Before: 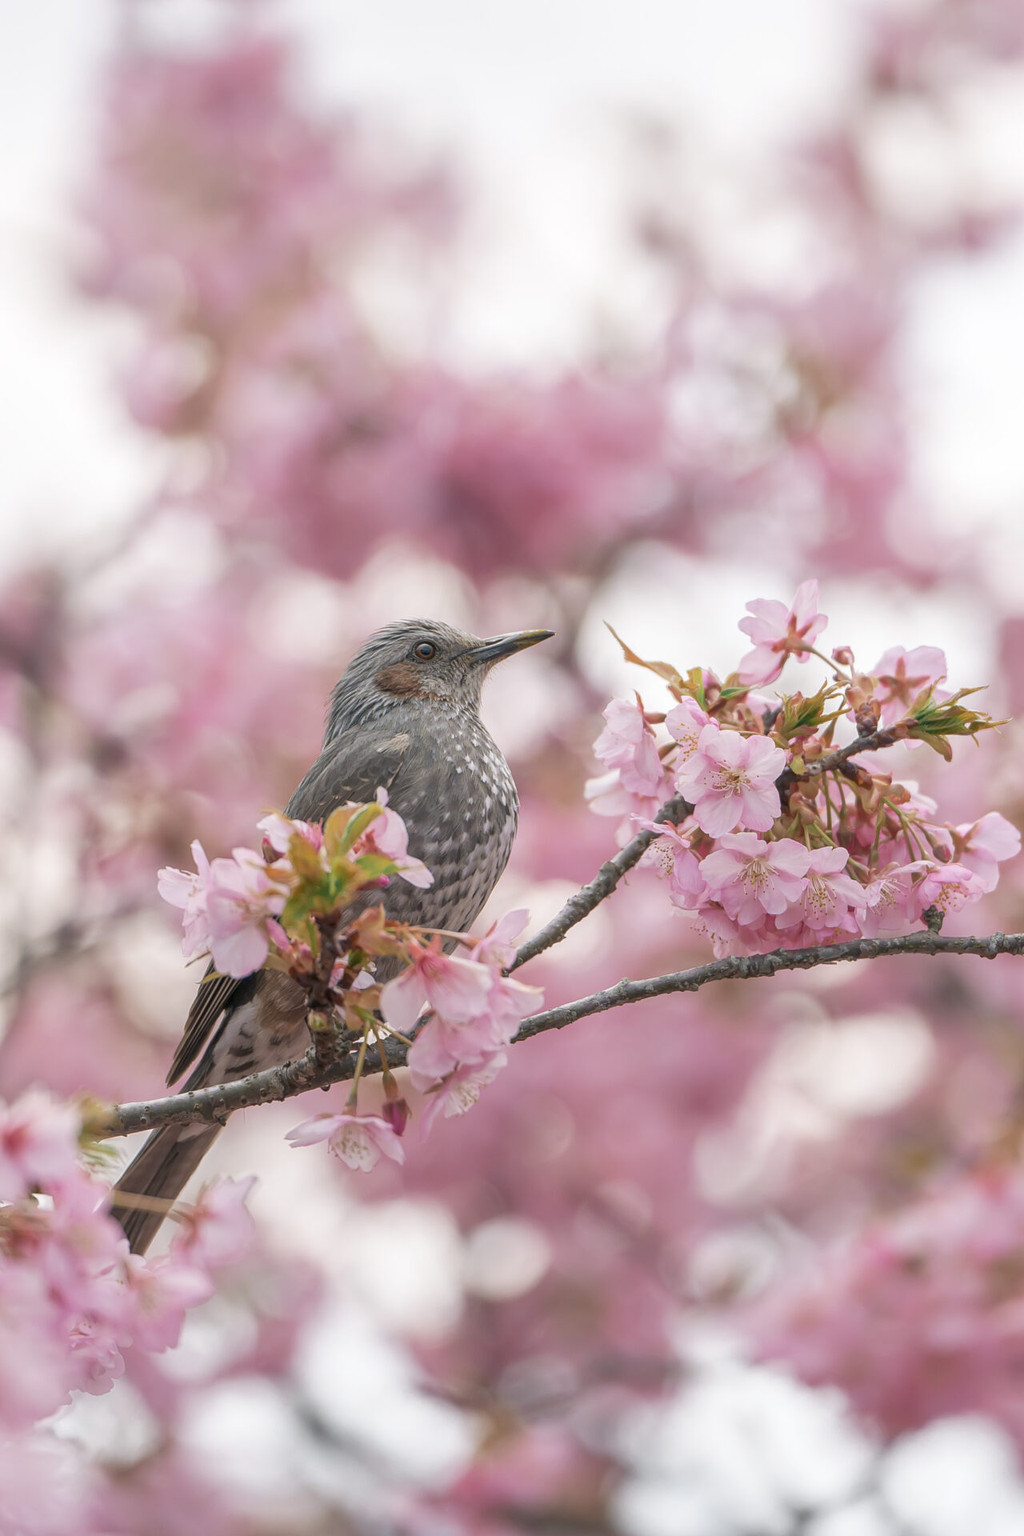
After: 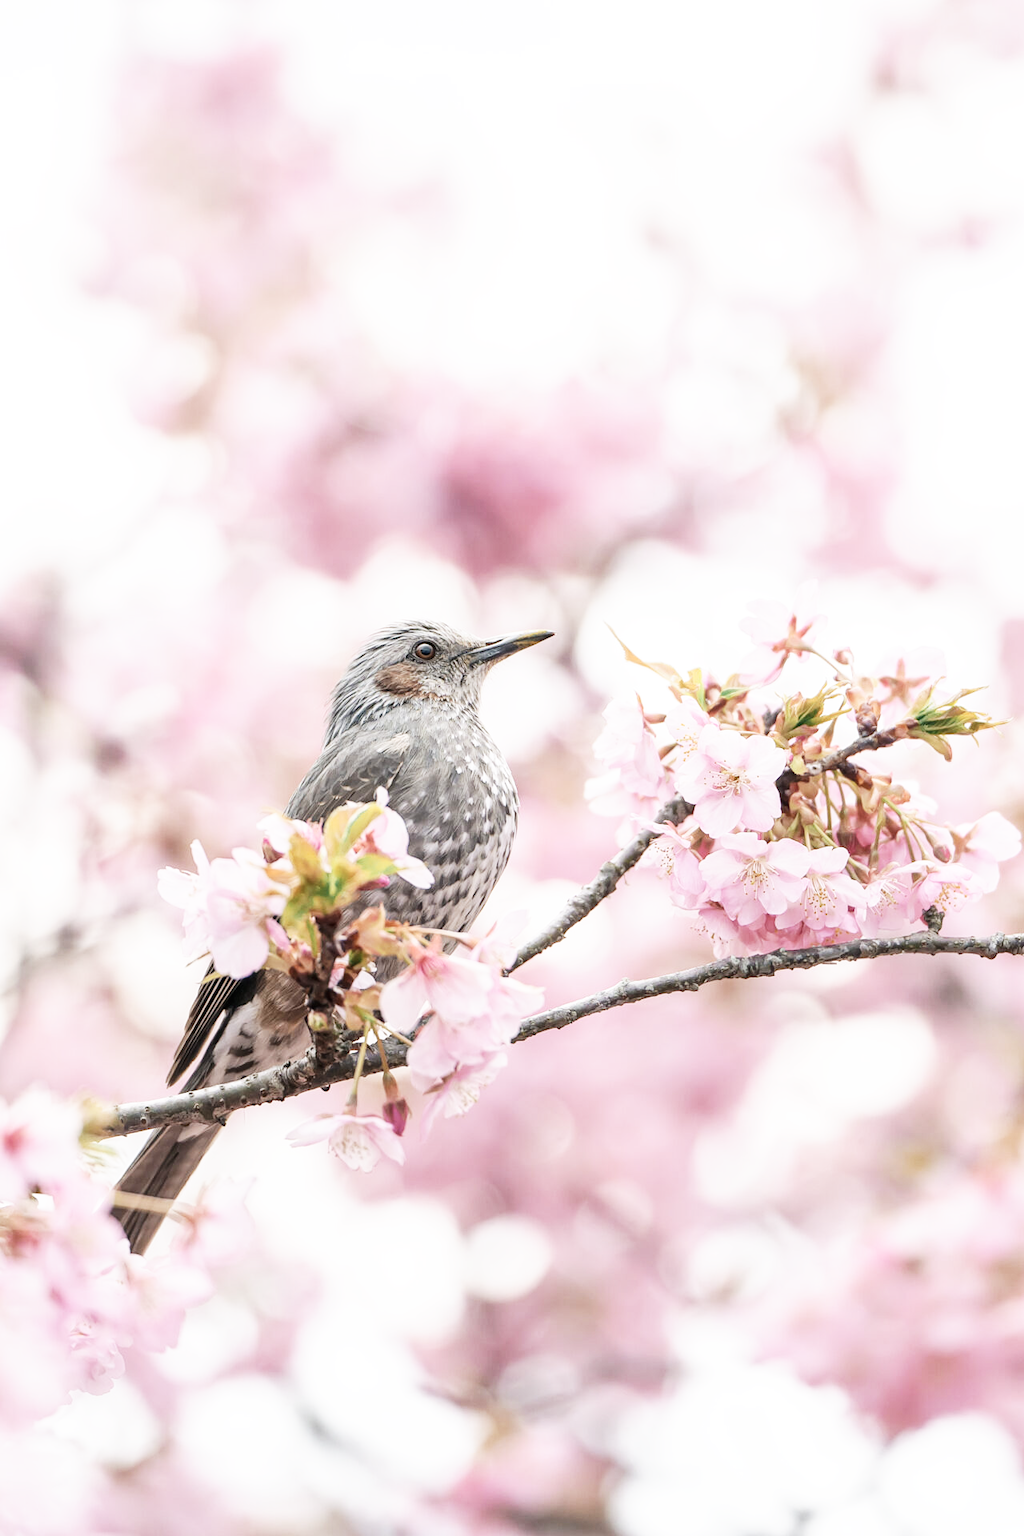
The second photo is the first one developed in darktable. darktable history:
contrast brightness saturation: contrast 0.1, saturation -0.302
base curve: curves: ch0 [(0, 0) (0.007, 0.004) (0.027, 0.03) (0.046, 0.07) (0.207, 0.54) (0.442, 0.872) (0.673, 0.972) (1, 1)], preserve colors none
